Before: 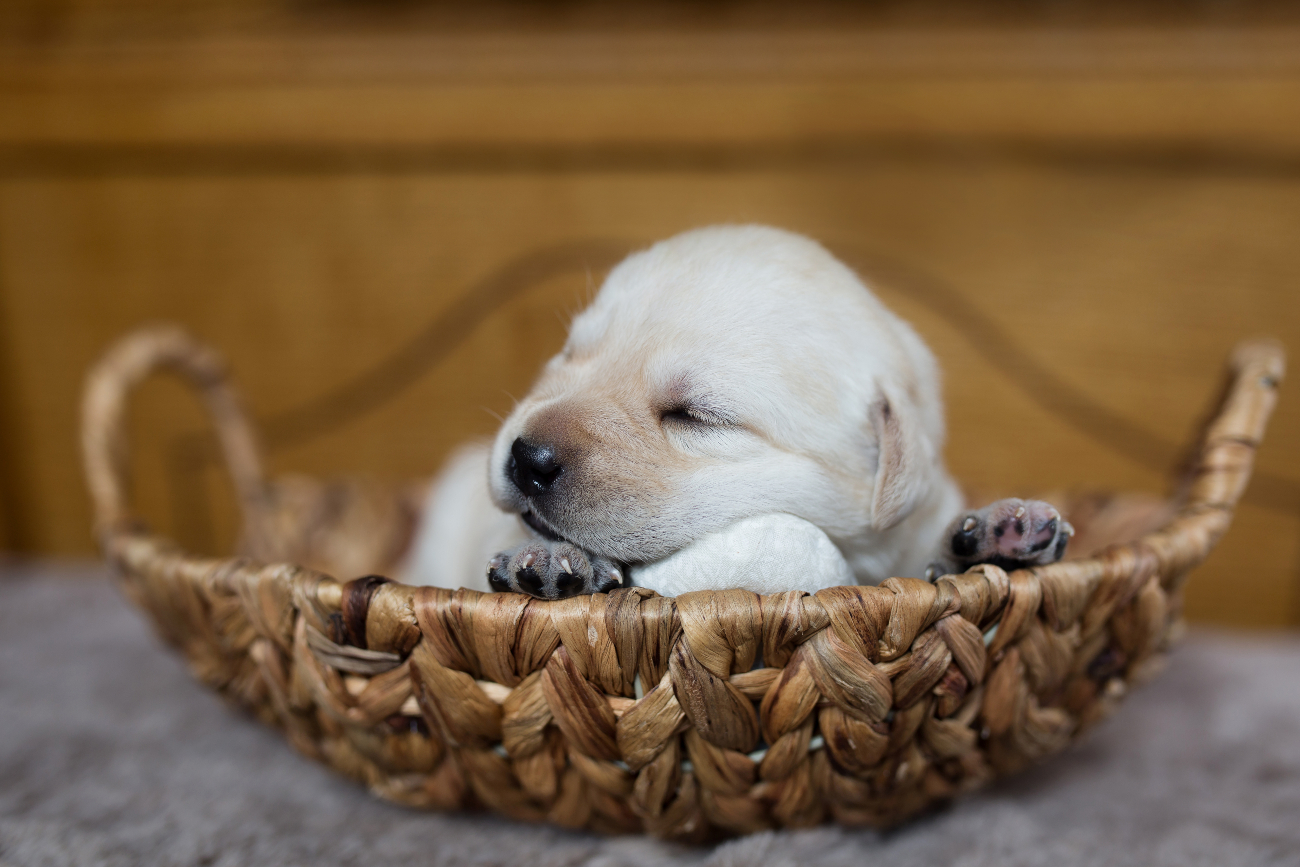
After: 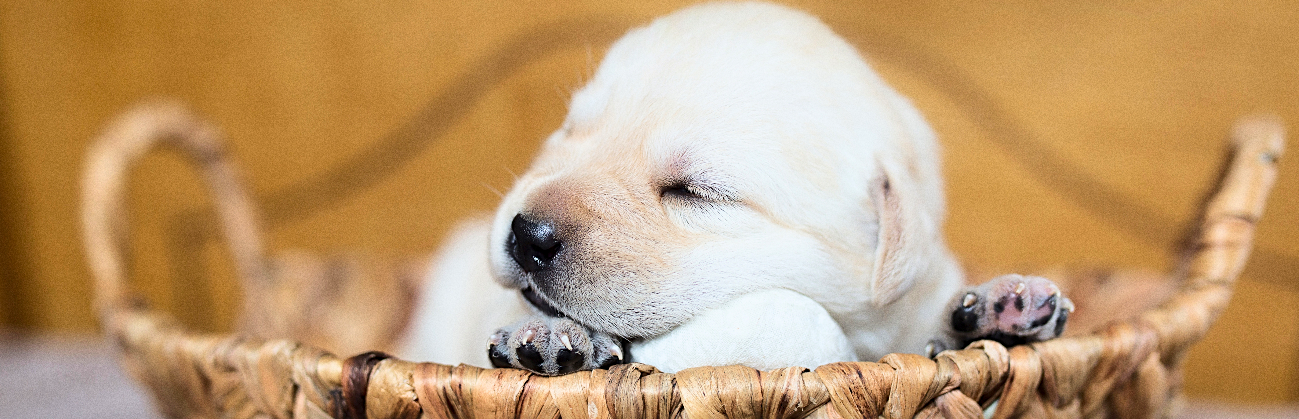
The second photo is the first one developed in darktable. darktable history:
sharpen: on, module defaults
base curve: curves: ch0 [(0, 0) (0.025, 0.046) (0.112, 0.277) (0.467, 0.74) (0.814, 0.929) (1, 0.942)]
grain: coarseness 0.09 ISO
crop and rotate: top 26.056%, bottom 25.543%
